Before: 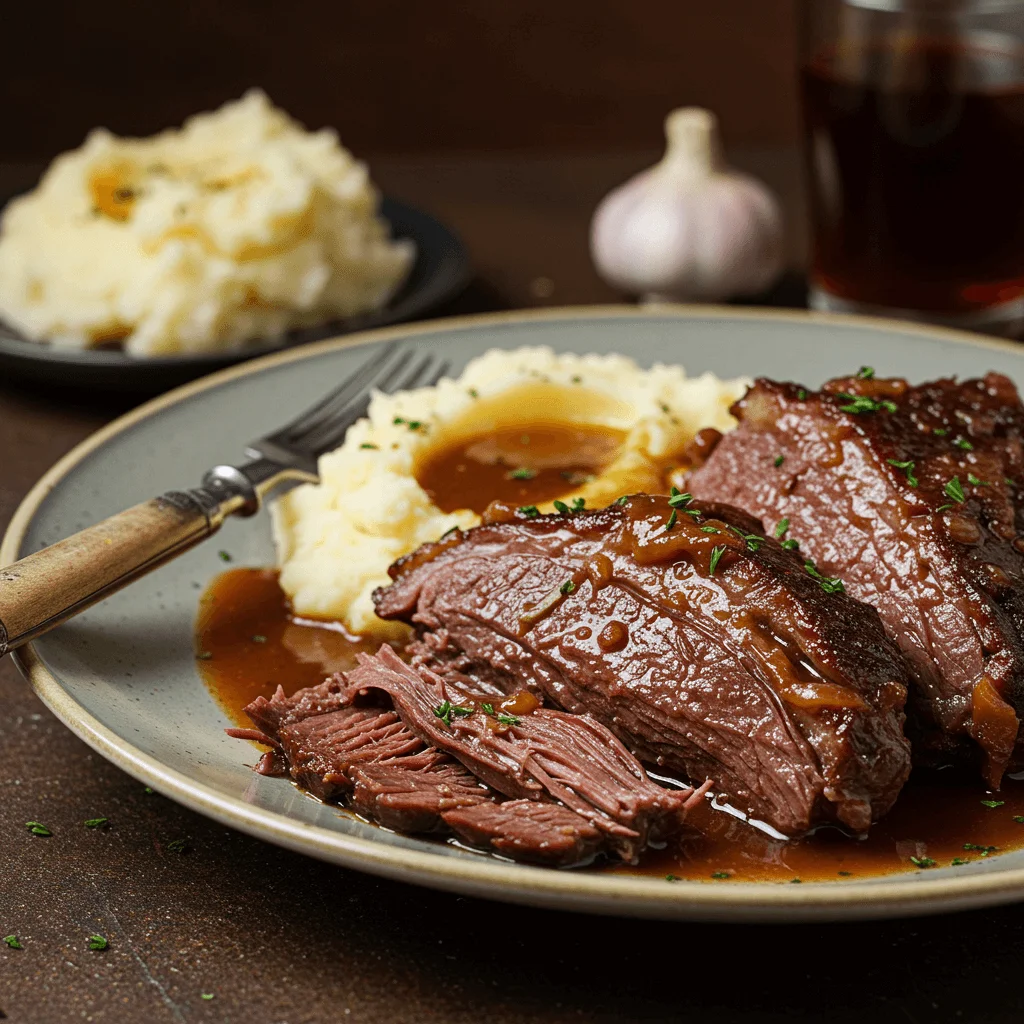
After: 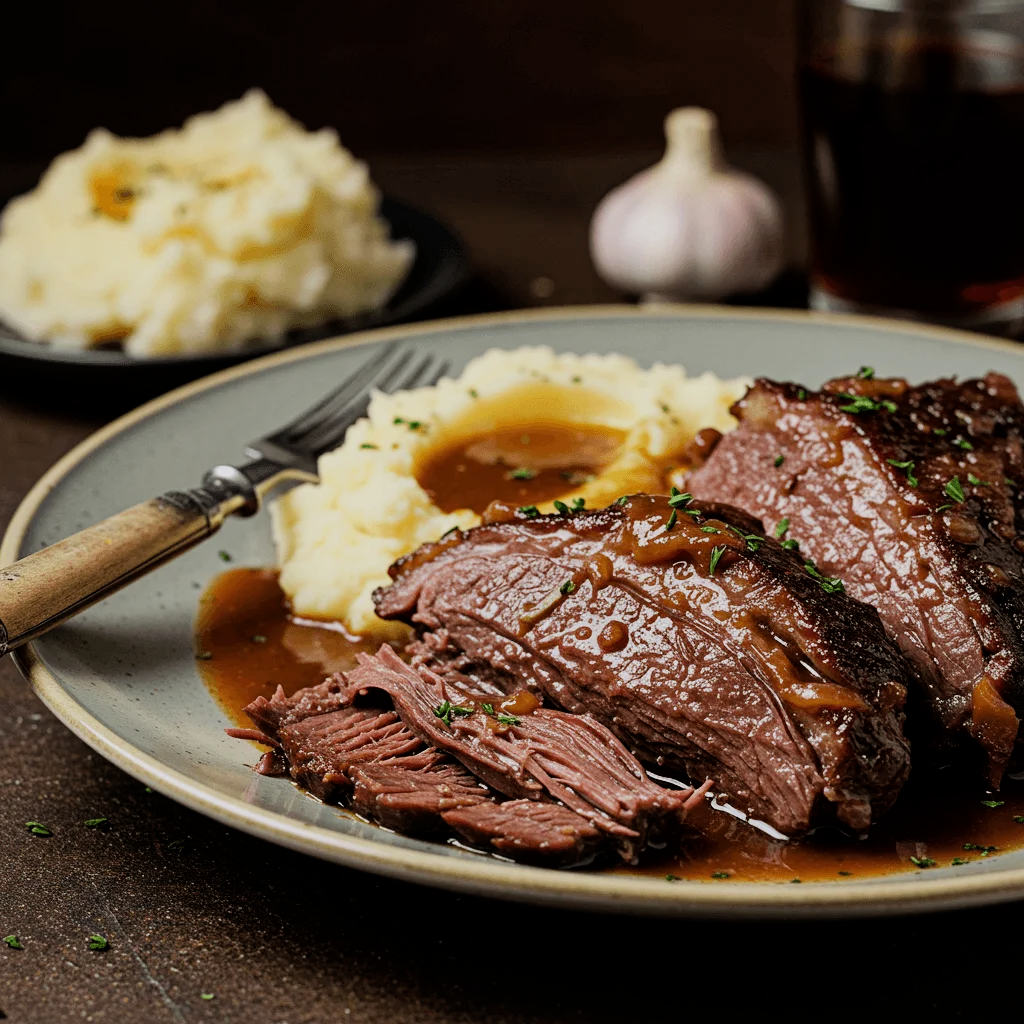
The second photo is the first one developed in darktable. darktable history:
local contrast: mode bilateral grid, contrast 10, coarseness 25, detail 115%, midtone range 0.2
filmic rgb: threshold 3 EV, hardness 4.17, latitude 50%, contrast 1.1, preserve chrominance max RGB, color science v6 (2022), contrast in shadows safe, contrast in highlights safe, enable highlight reconstruction true
